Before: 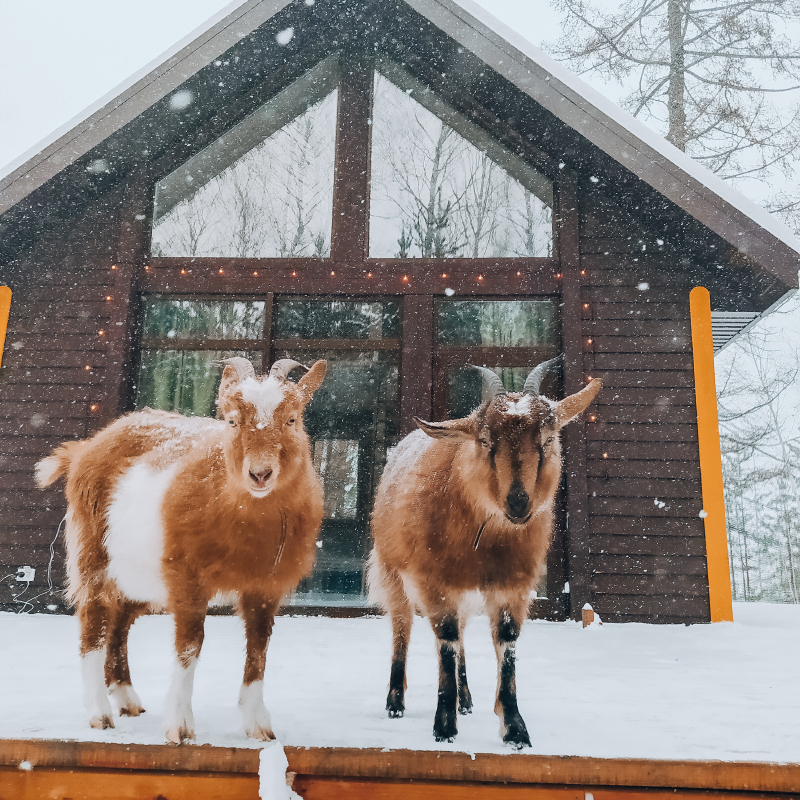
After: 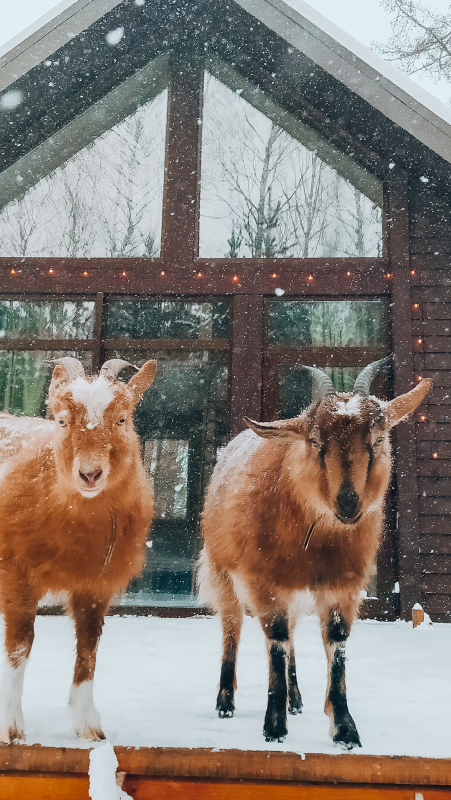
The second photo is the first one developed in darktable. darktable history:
crop: left 21.283%, right 22.297%
color calibration: output R [0.948, 0.091, -0.04, 0], output G [-0.3, 1.384, -0.085, 0], output B [-0.108, 0.061, 1.08, 0], x 0.341, y 0.355, temperature 5149.55 K
